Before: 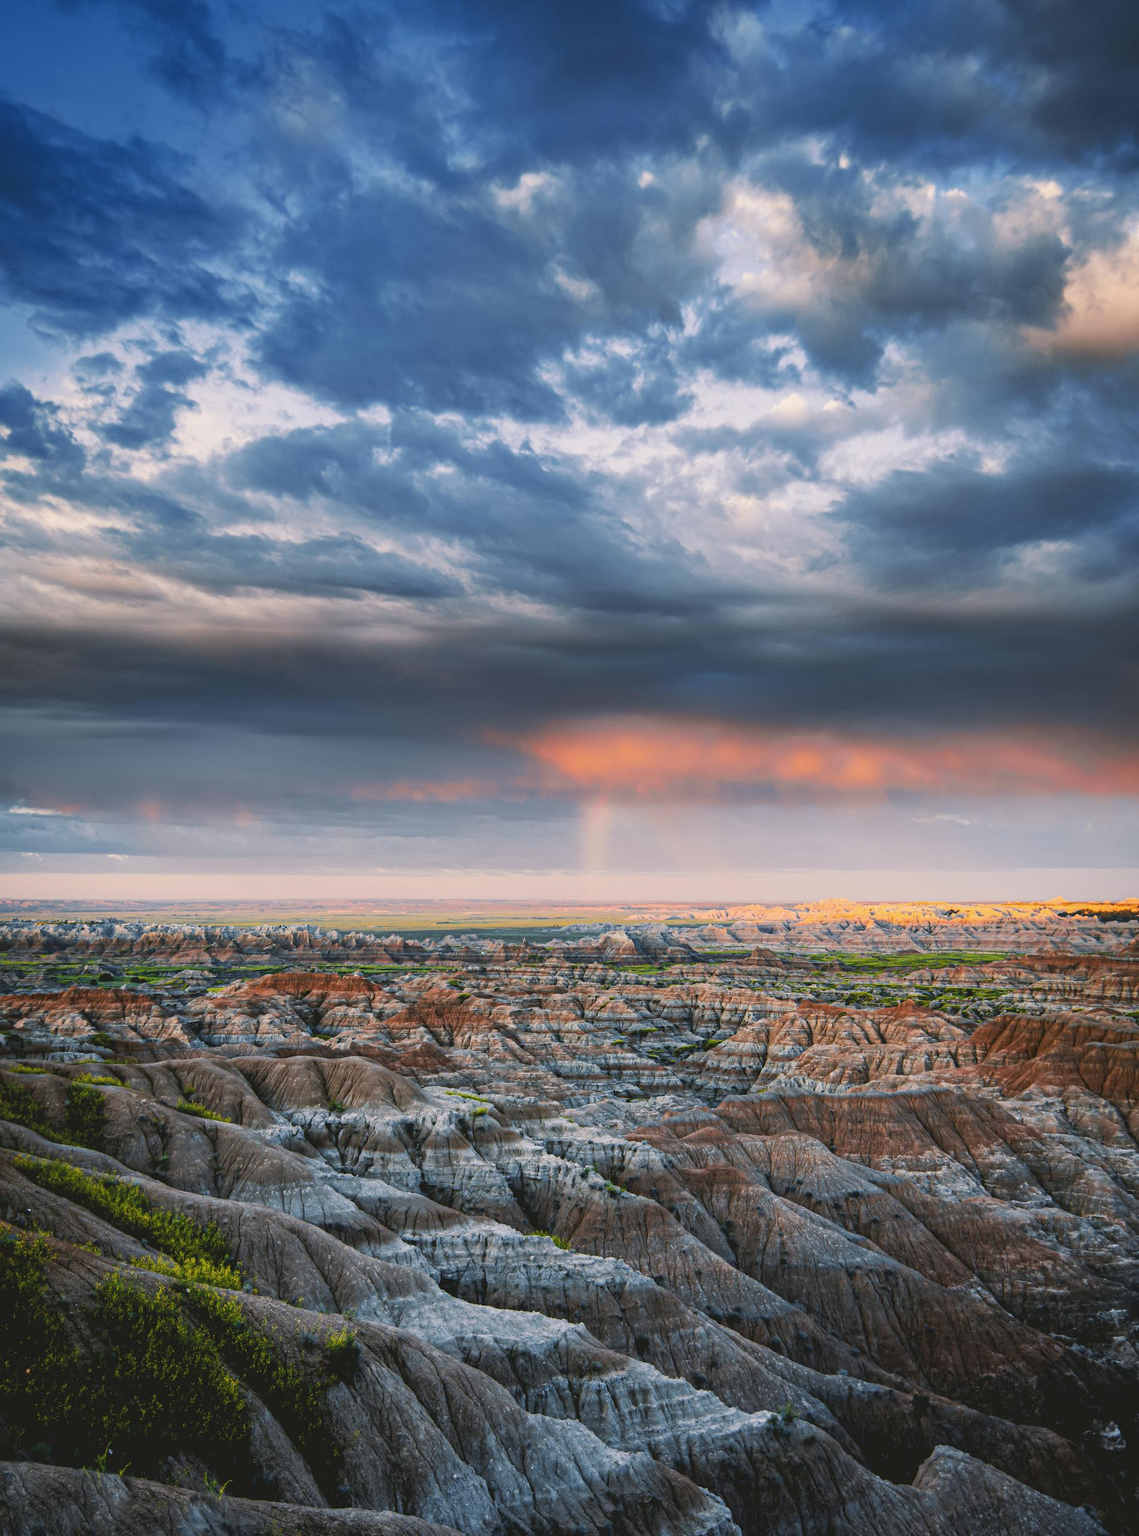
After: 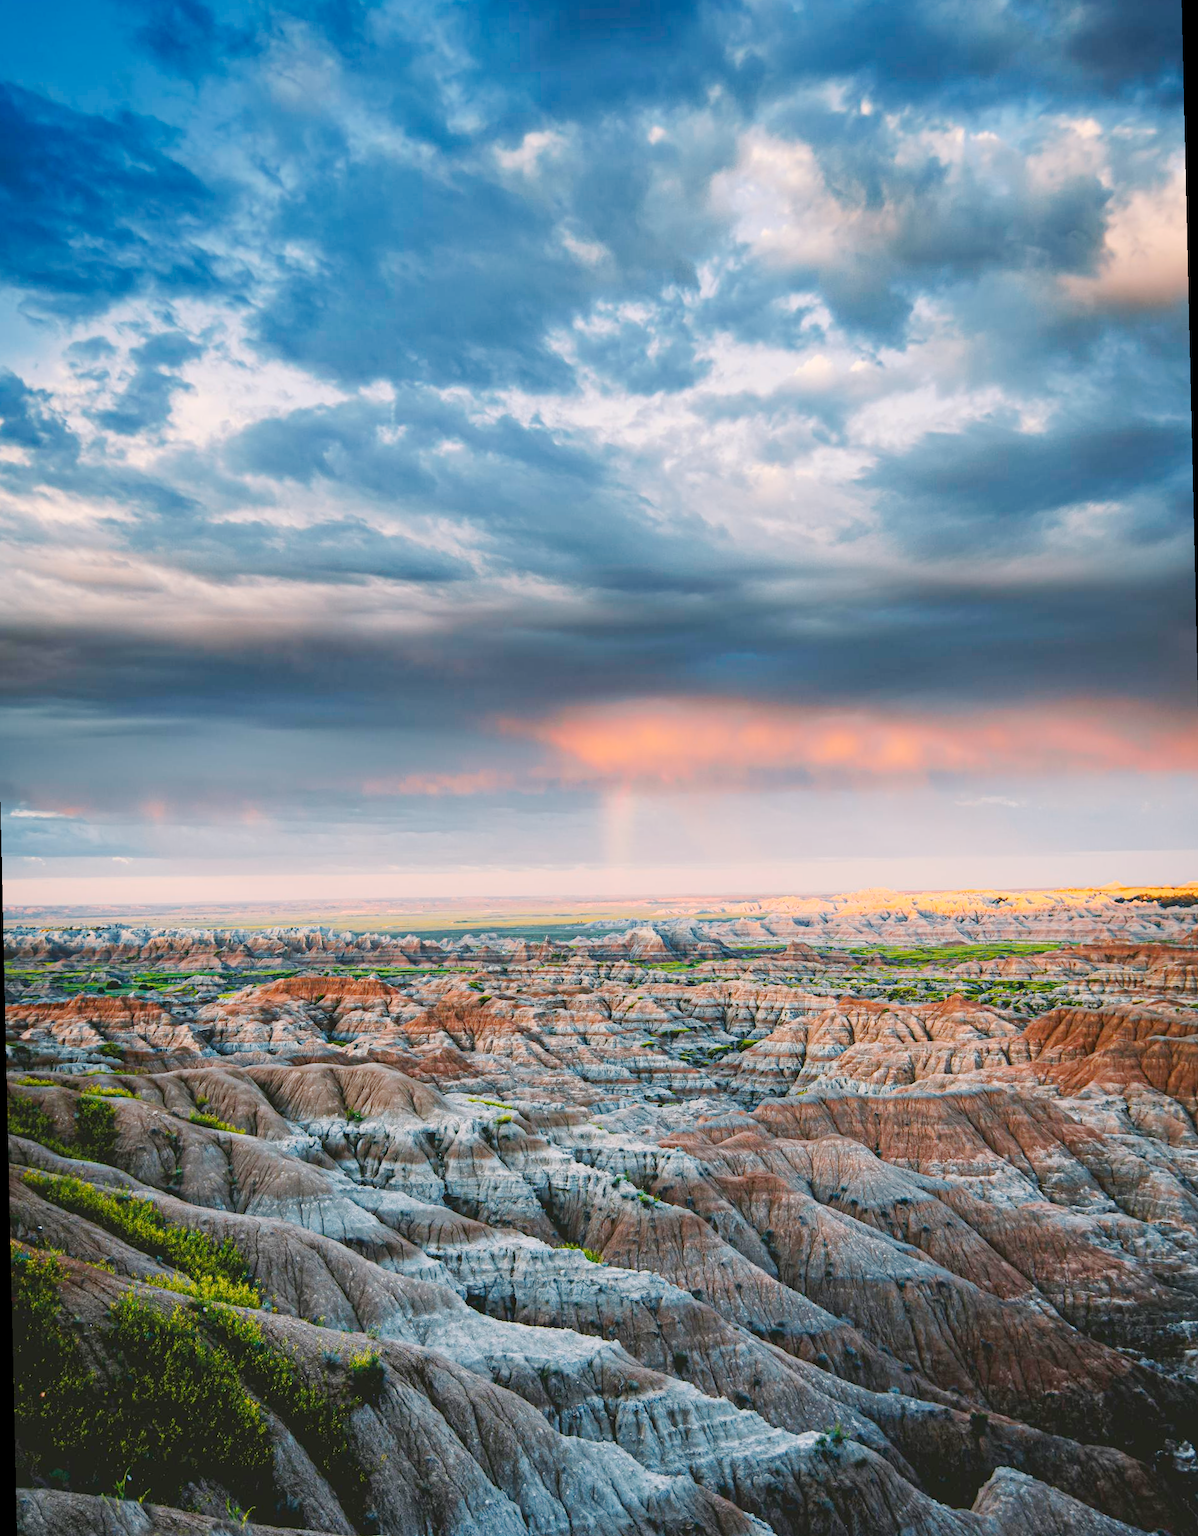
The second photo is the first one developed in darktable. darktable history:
base curve: curves: ch0 [(0, 0) (0.158, 0.273) (0.879, 0.895) (1, 1)], preserve colors none
rotate and perspective: rotation -1.32°, lens shift (horizontal) -0.031, crop left 0.015, crop right 0.985, crop top 0.047, crop bottom 0.982
exposure: exposure 0.081 EV, compensate highlight preservation false
